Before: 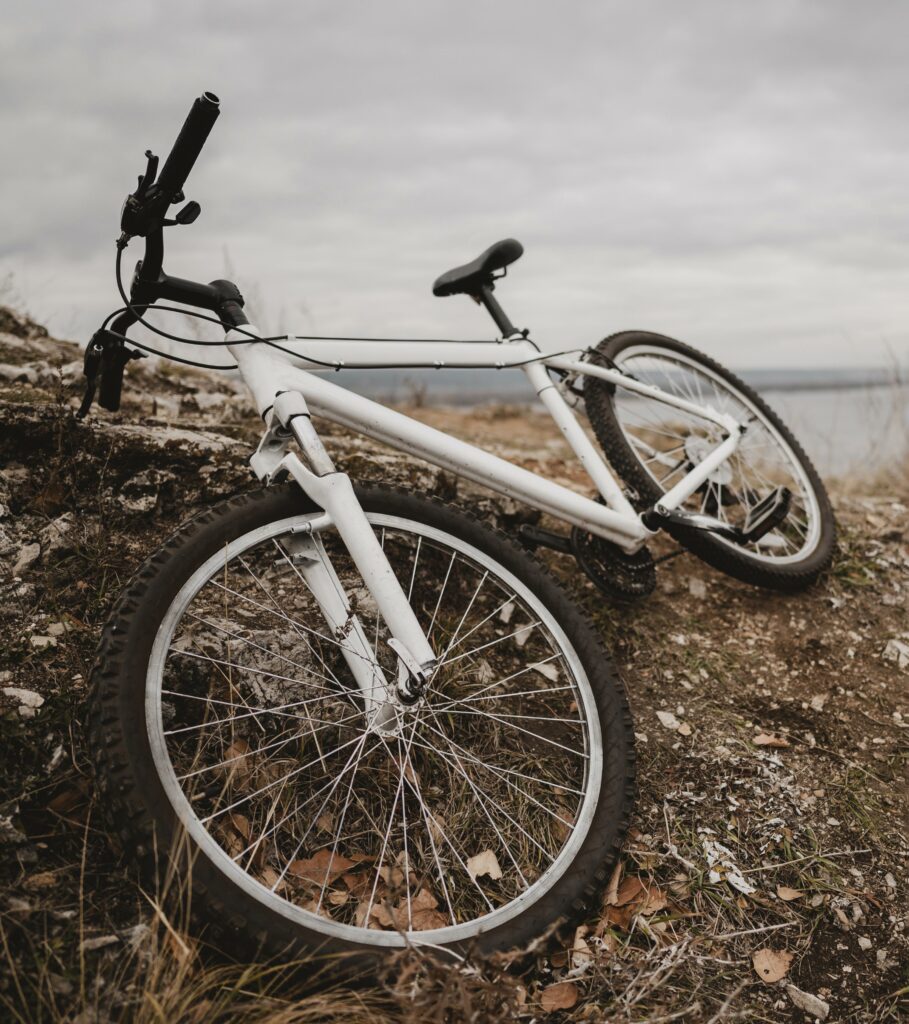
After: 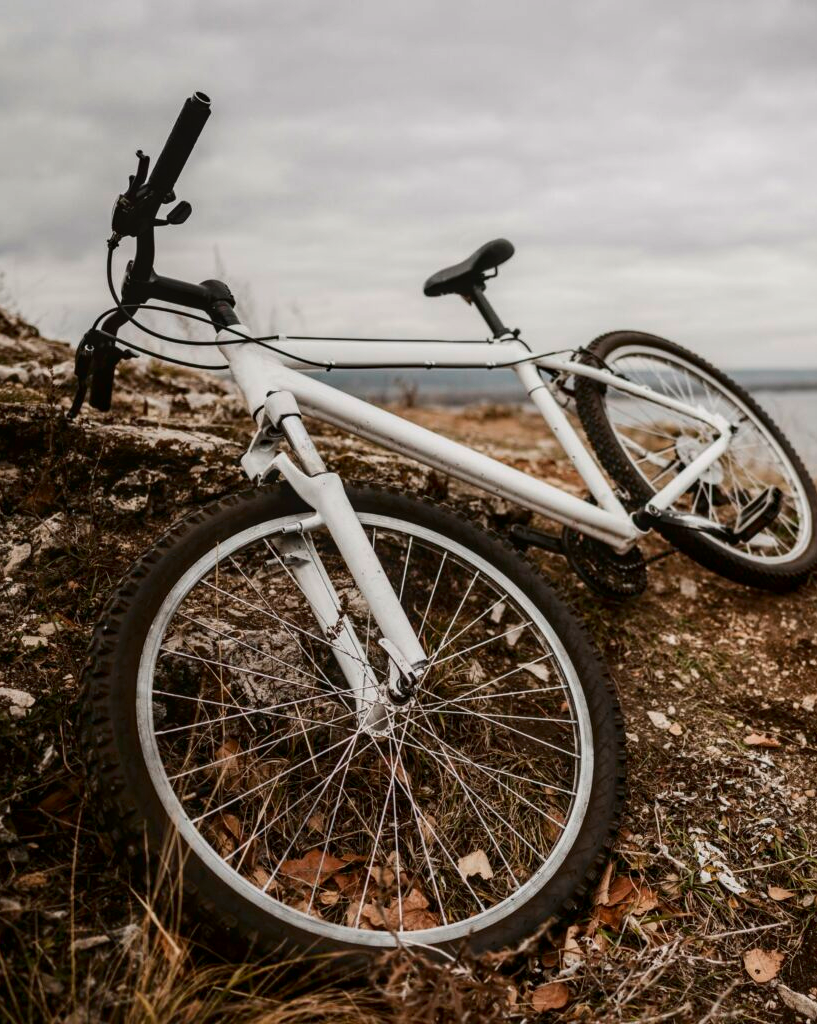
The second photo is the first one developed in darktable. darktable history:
local contrast: on, module defaults
crop and rotate: left 1.082%, right 8.993%
contrast brightness saturation: contrast 0.127, brightness -0.063, saturation 0.16
